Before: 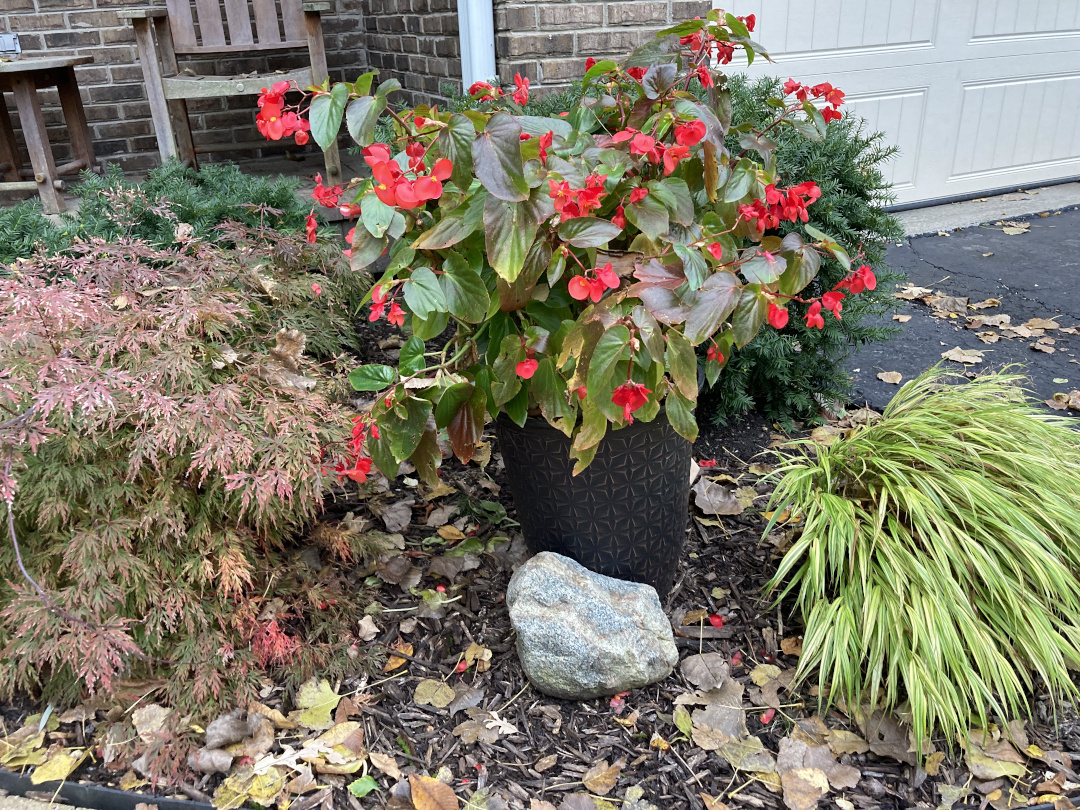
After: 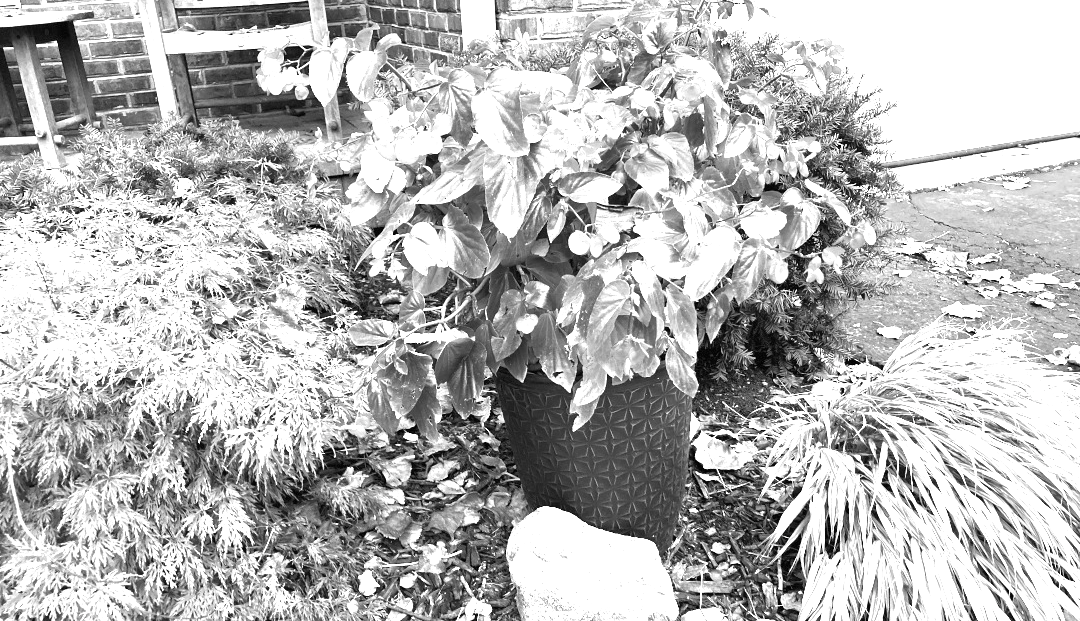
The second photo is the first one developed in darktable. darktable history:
crop: top 5.667%, bottom 17.637%
color balance rgb: linear chroma grading › shadows -2.2%, linear chroma grading › highlights -15%, linear chroma grading › global chroma -10%, linear chroma grading › mid-tones -10%, perceptual saturation grading › global saturation 45%, perceptual saturation grading › highlights -50%, perceptual saturation grading › shadows 30%, perceptual brilliance grading › global brilliance 18%, global vibrance 45%
tone curve: curves: ch0 [(0, 0) (0.003, 0.003) (0.011, 0.011) (0.025, 0.025) (0.044, 0.044) (0.069, 0.068) (0.1, 0.098) (0.136, 0.134) (0.177, 0.175) (0.224, 0.221) (0.277, 0.273) (0.335, 0.331) (0.399, 0.394) (0.468, 0.462) (0.543, 0.543) (0.623, 0.623) (0.709, 0.709) (0.801, 0.801) (0.898, 0.898) (1, 1)], preserve colors none
exposure: black level correction 0, exposure 1.379 EV, compensate exposure bias true, compensate highlight preservation false
color calibration: output gray [0.28, 0.41, 0.31, 0], gray › normalize channels true, illuminant same as pipeline (D50), adaptation XYZ, x 0.346, y 0.359, gamut compression 0
